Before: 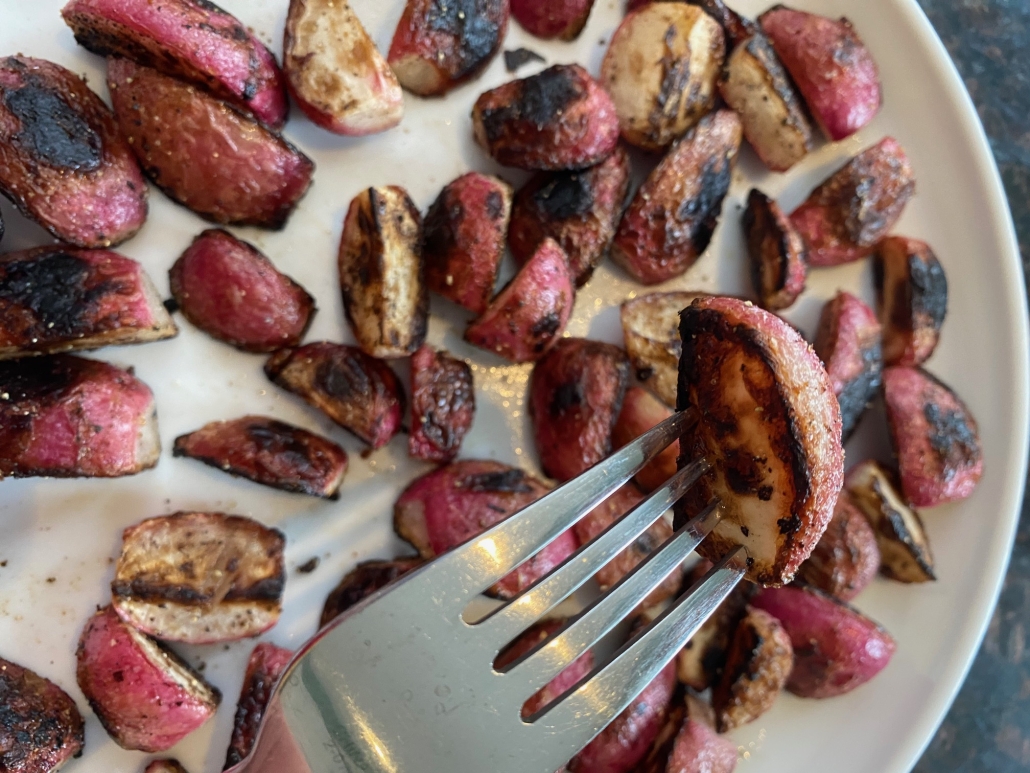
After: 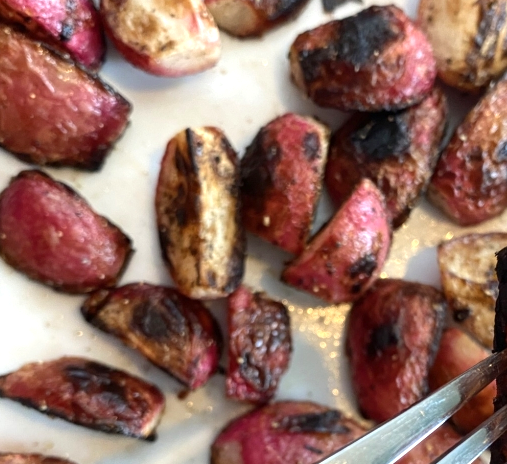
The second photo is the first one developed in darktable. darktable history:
crop: left 17.835%, top 7.675%, right 32.881%, bottom 32.213%
exposure: exposure 0.496 EV, compensate highlight preservation false
